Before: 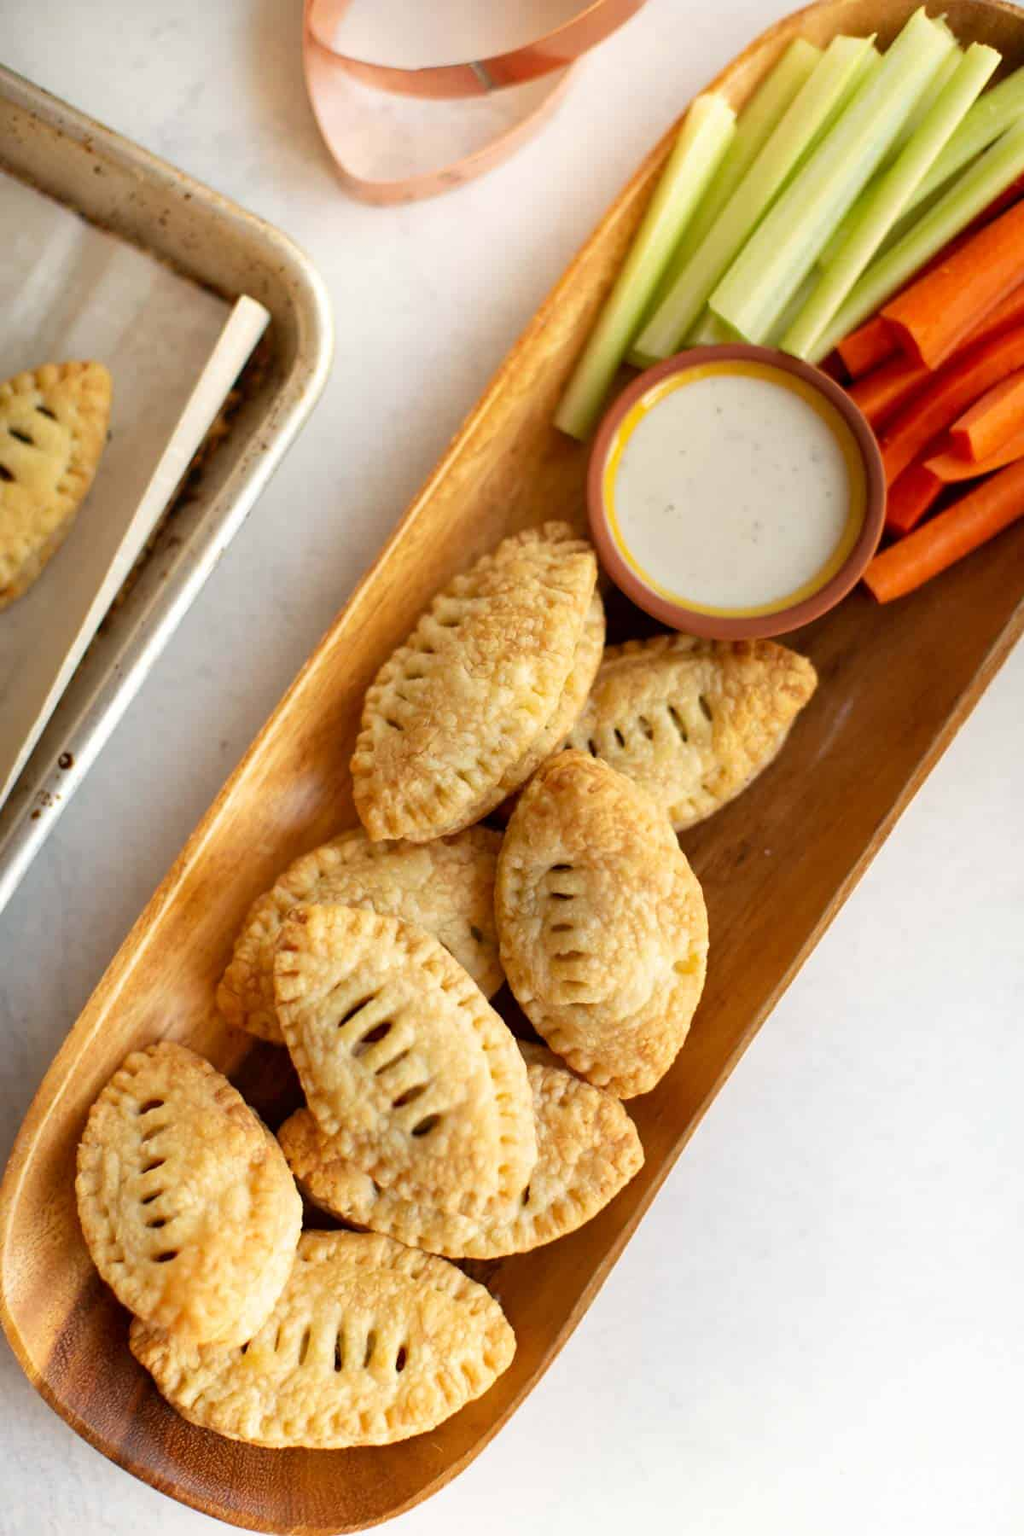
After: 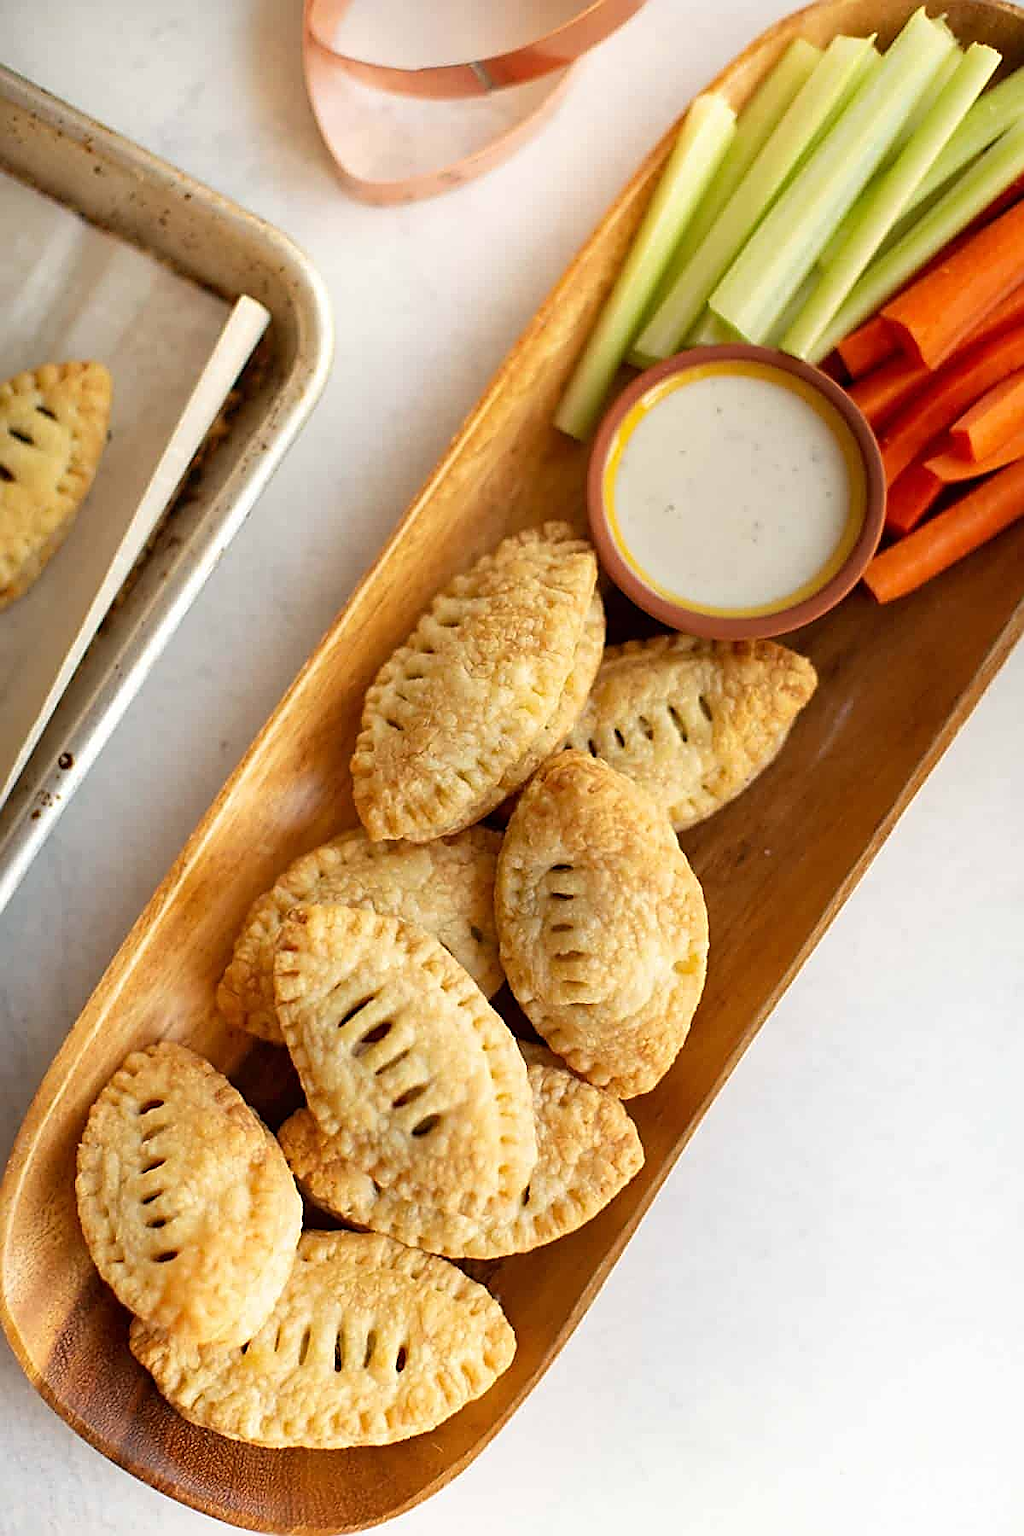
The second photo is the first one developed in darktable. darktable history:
sharpen: radius 1.687, amount 1.283
